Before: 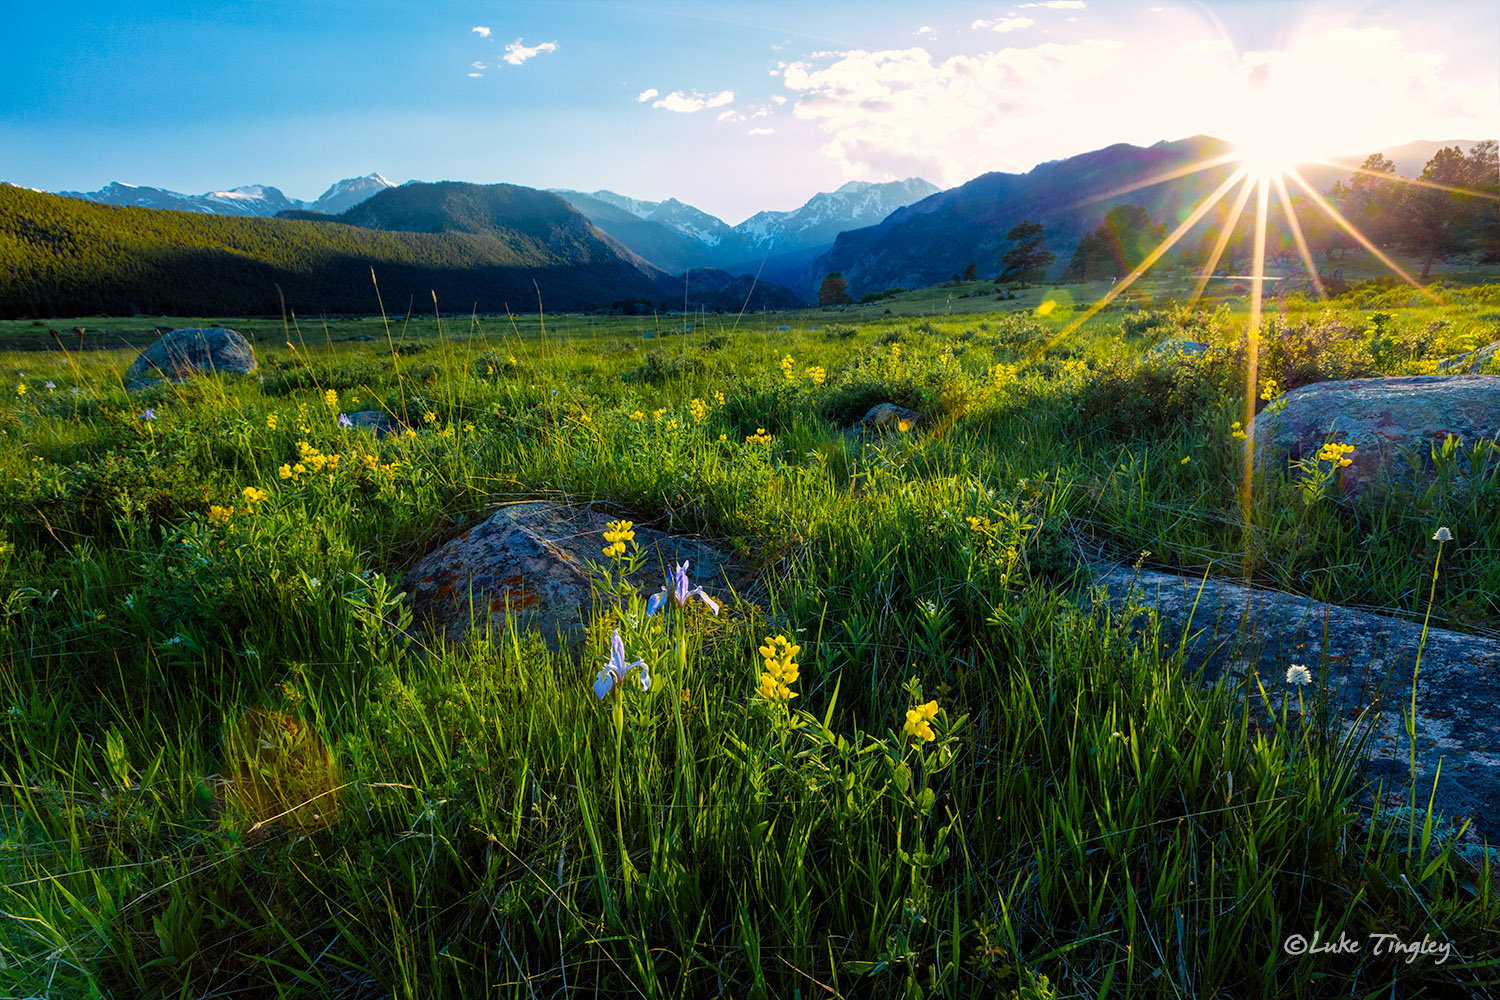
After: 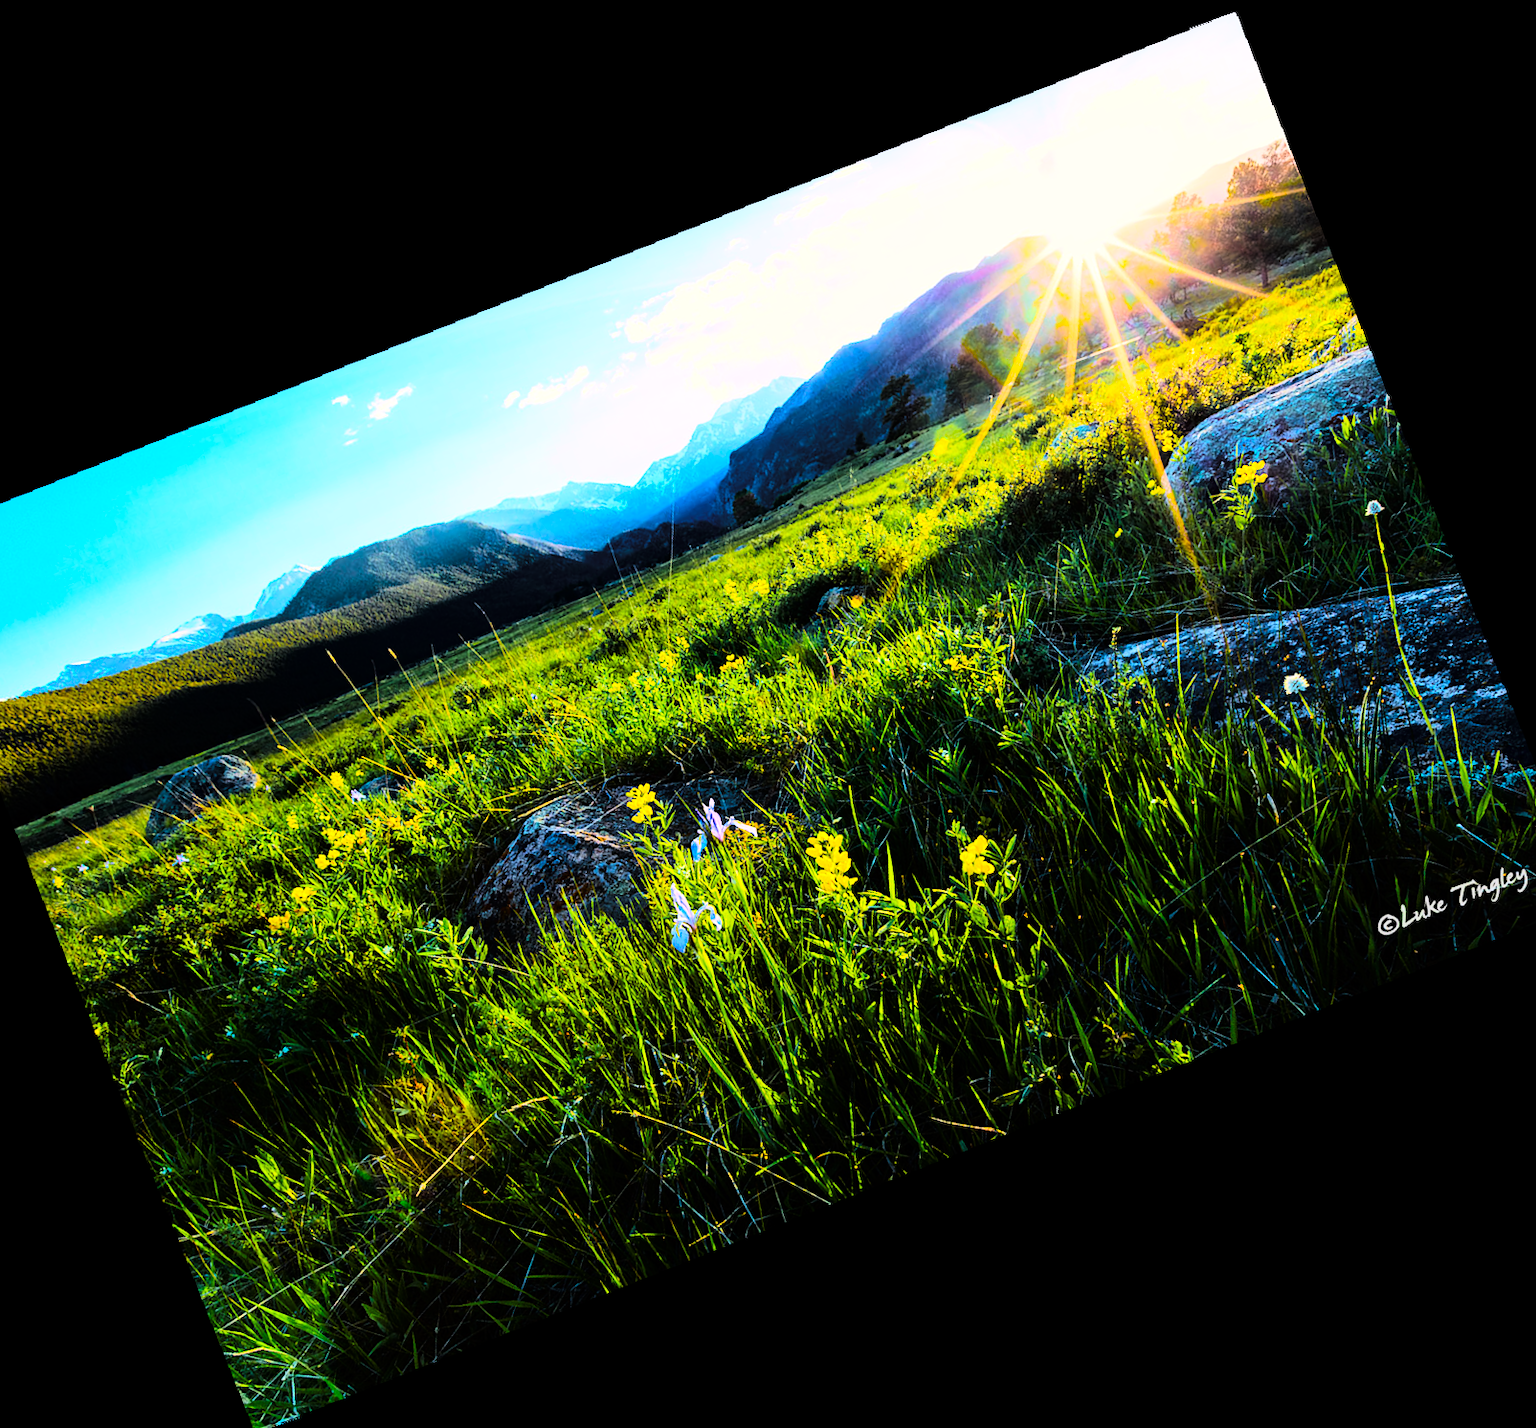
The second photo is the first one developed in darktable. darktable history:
crop and rotate: angle 19.43°, left 6.812%, right 4.125%, bottom 1.087%
tone curve: curves: ch0 [(0, 0) (0.16, 0.055) (0.506, 0.762) (1, 1.024)], color space Lab, linked channels, preserve colors none
rotate and perspective: rotation -2.29°, automatic cropping off
color balance: output saturation 110%
